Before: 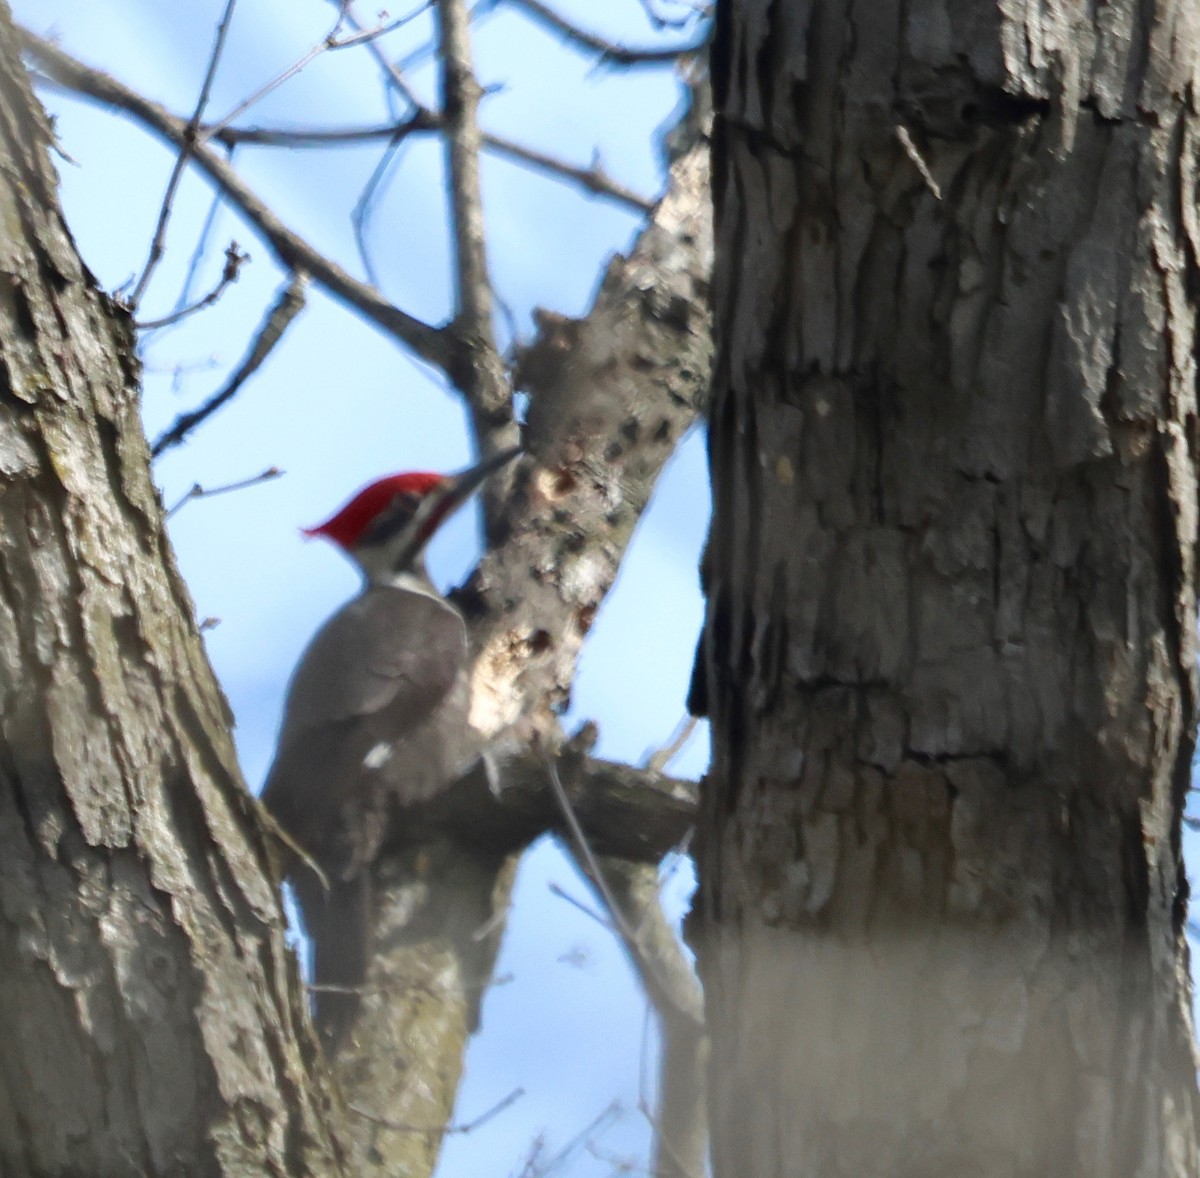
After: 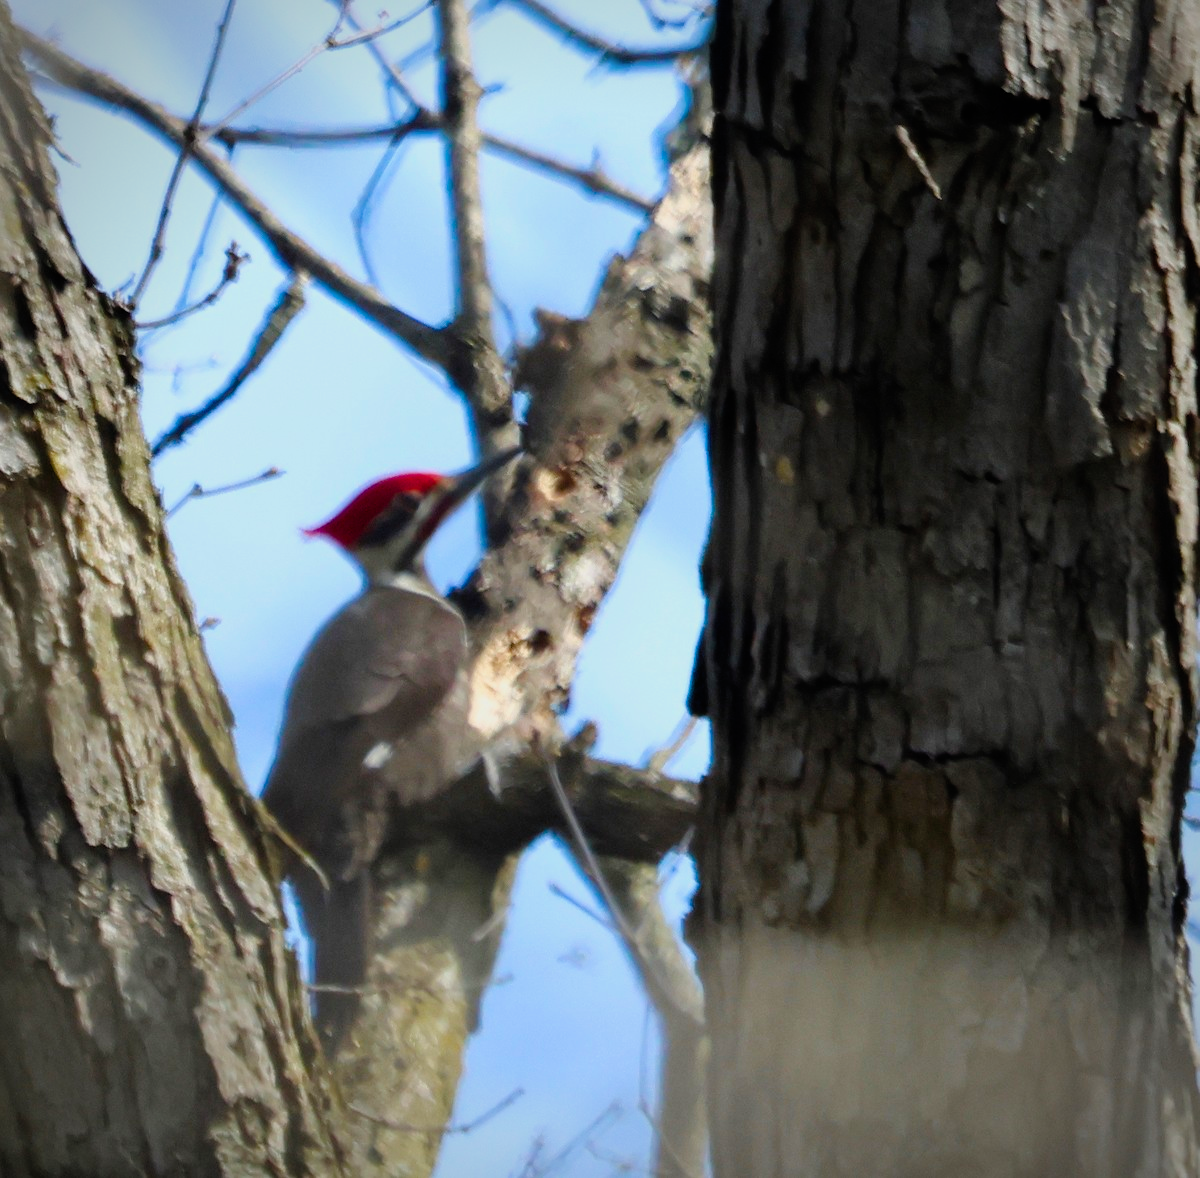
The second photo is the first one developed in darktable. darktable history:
filmic rgb: black relative exposure -11.93 EV, white relative exposure 5.41 EV, hardness 4.49, latitude 49.95%, contrast 1.143, color science v6 (2022), iterations of high-quality reconstruction 0
vignetting: brightness -0.437, saturation -0.196
color balance rgb: global offset › luminance 0.471%, global offset › hue 57.07°, perceptual saturation grading › global saturation 20%, perceptual saturation grading › highlights -25.136%, perceptual saturation grading › shadows 49.793%, global vibrance 40.131%
